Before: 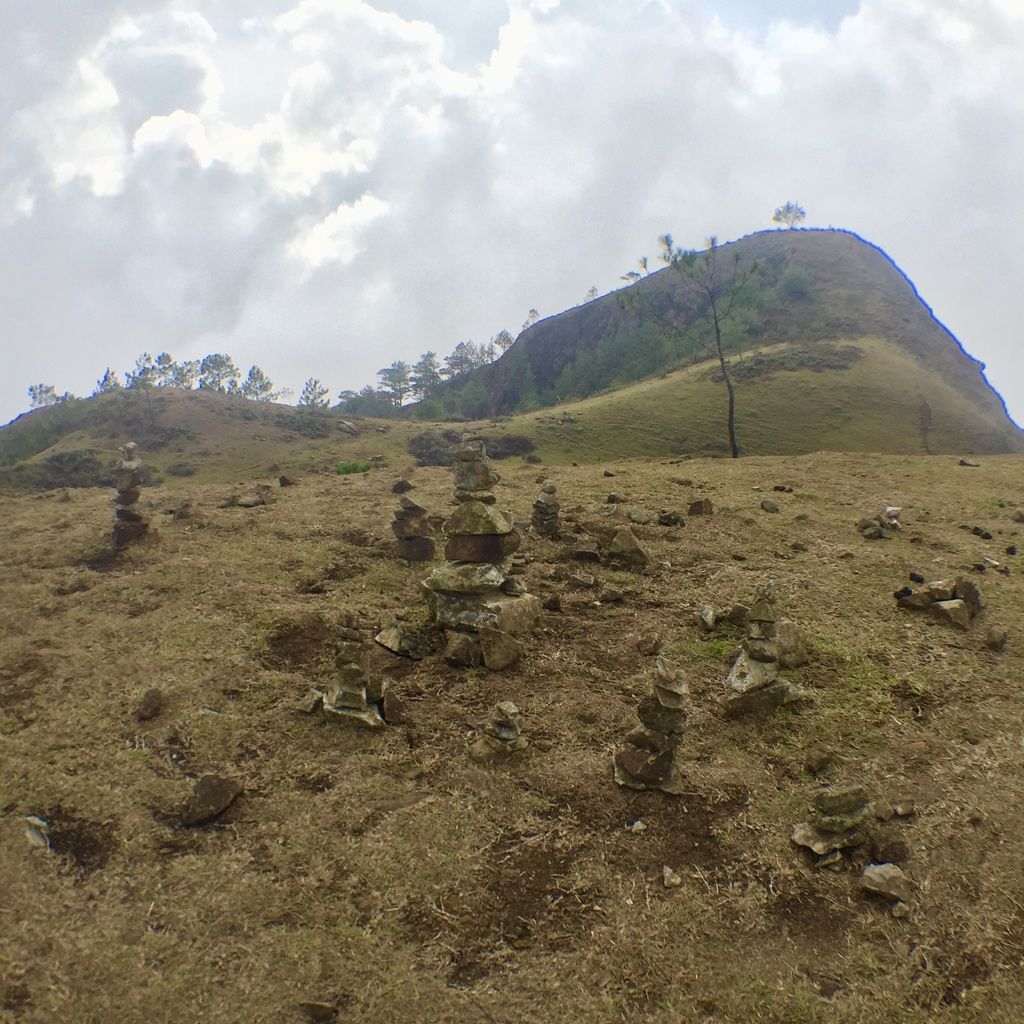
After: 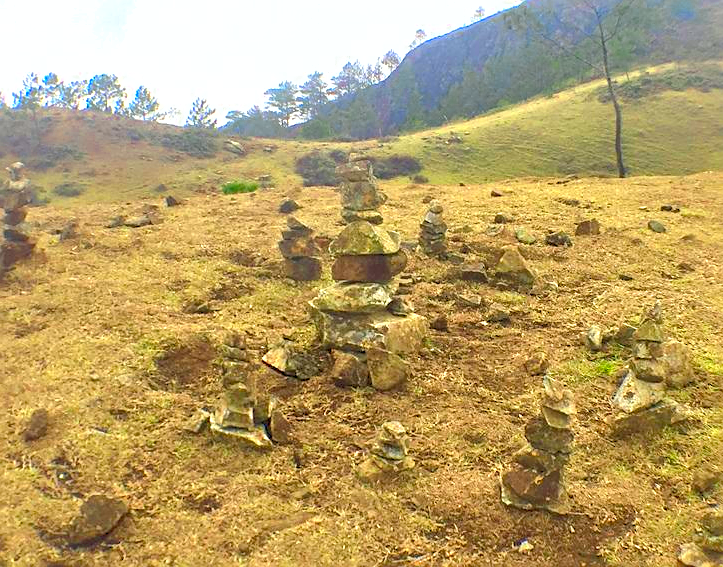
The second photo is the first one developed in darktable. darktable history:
color zones: curves: ch0 [(0.004, 0.305) (0.261, 0.623) (0.389, 0.399) (0.708, 0.571) (0.947, 0.34)]; ch1 [(0.025, 0.645) (0.229, 0.584) (0.326, 0.551) (0.484, 0.262) (0.757, 0.643)]
crop: left 11.055%, top 27.397%, right 18.244%, bottom 17.227%
exposure: black level correction 0, exposure 0.701 EV, compensate highlight preservation false
shadows and highlights: on, module defaults
contrast brightness saturation: contrast 0.068, brightness 0.172, saturation 0.407
sharpen: on, module defaults
tone equalizer: mask exposure compensation -0.509 EV
